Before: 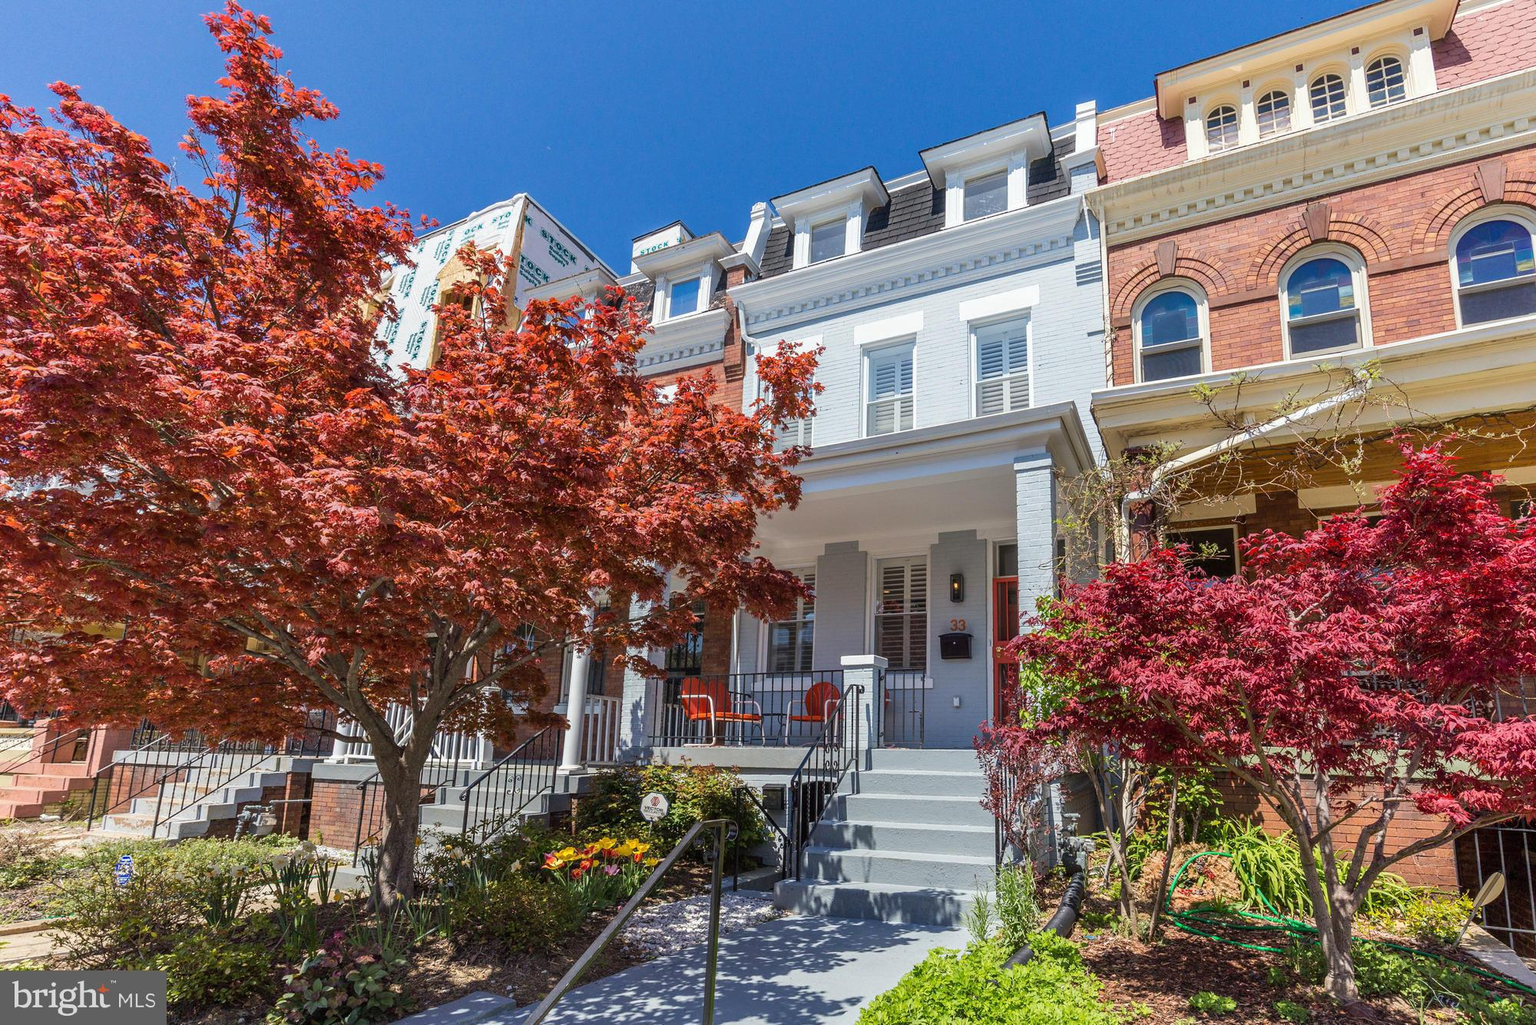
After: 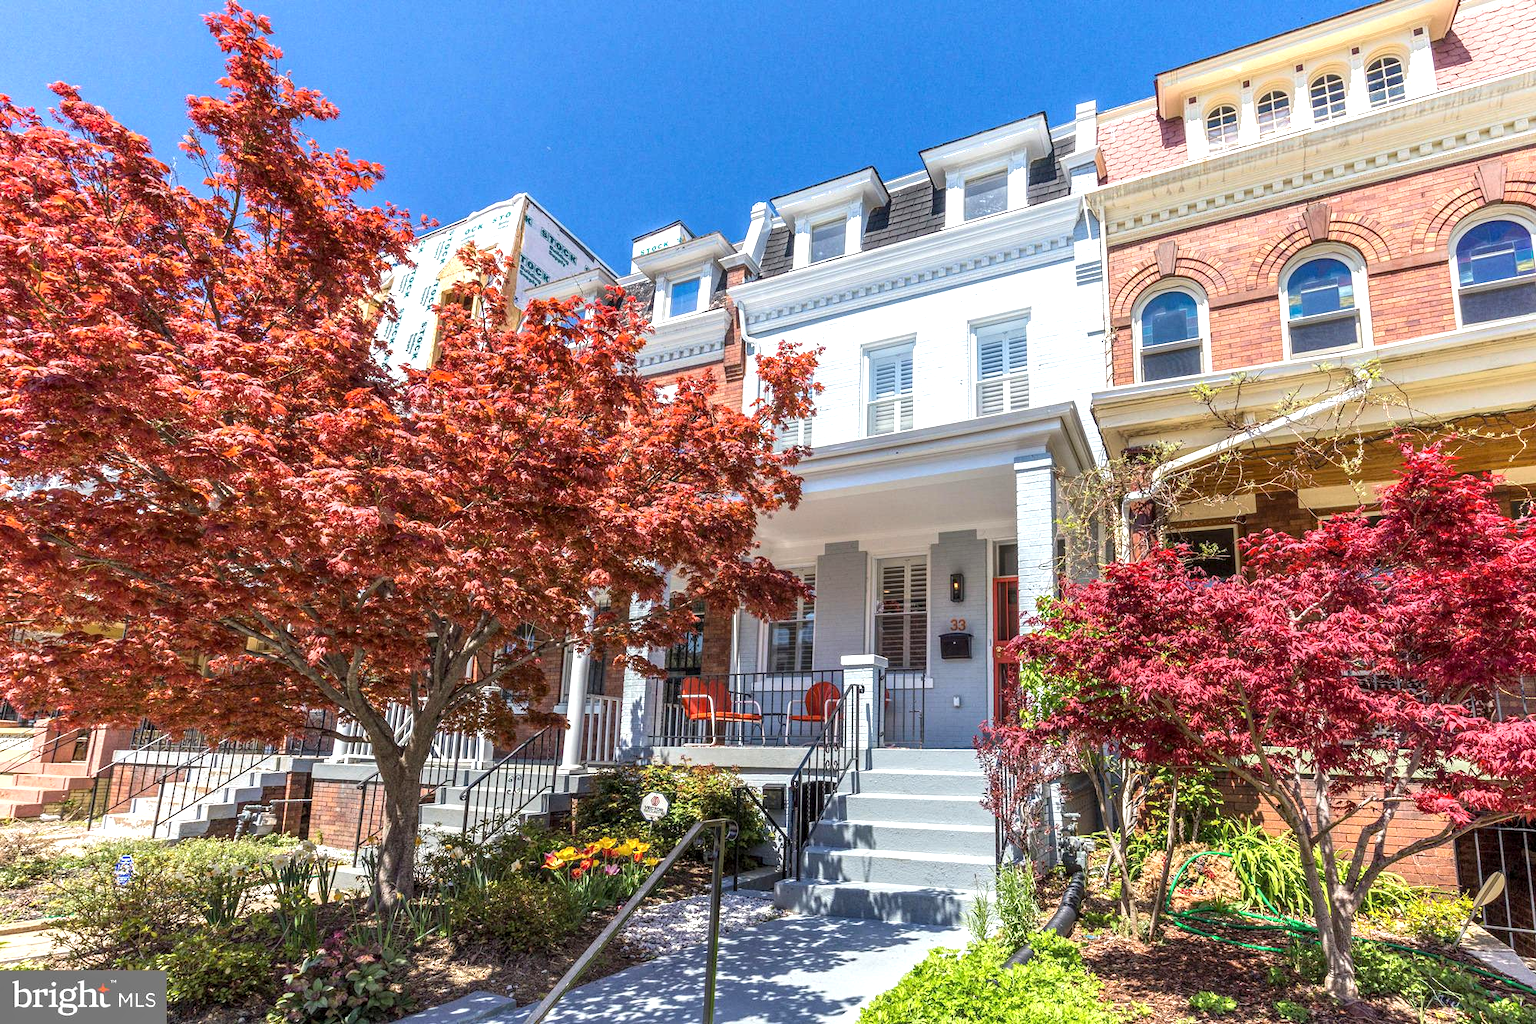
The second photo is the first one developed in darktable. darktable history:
exposure: exposure 0.6 EV, compensate highlight preservation false
local contrast: highlights 99%, shadows 86%, detail 160%, midtone range 0.2
